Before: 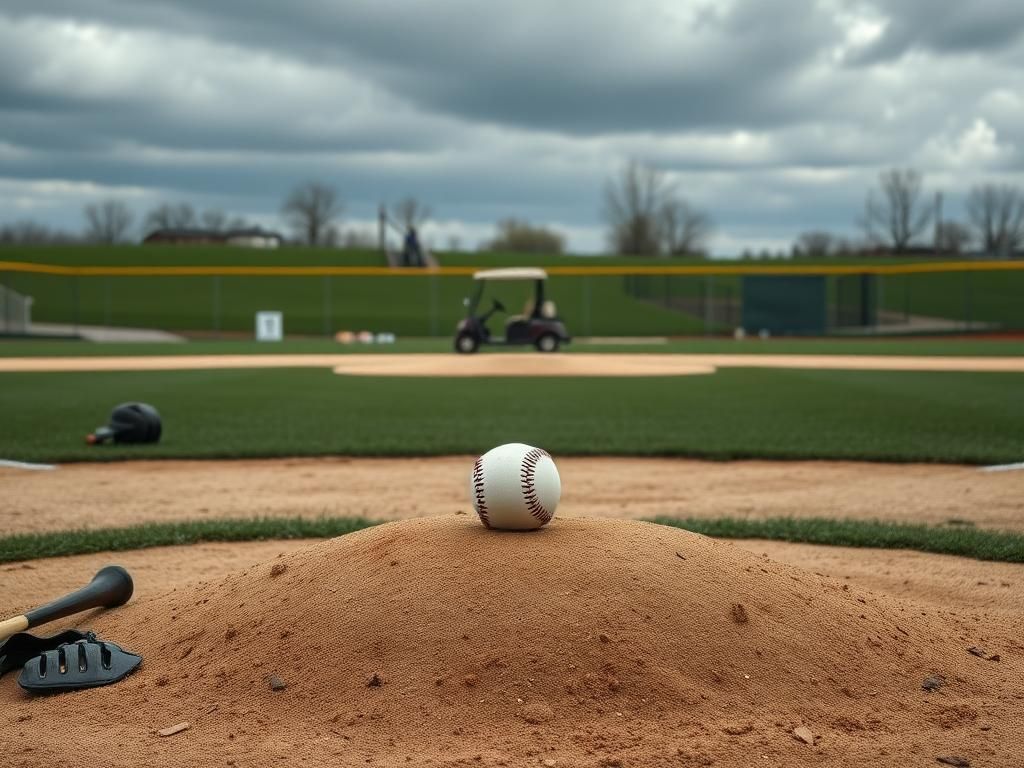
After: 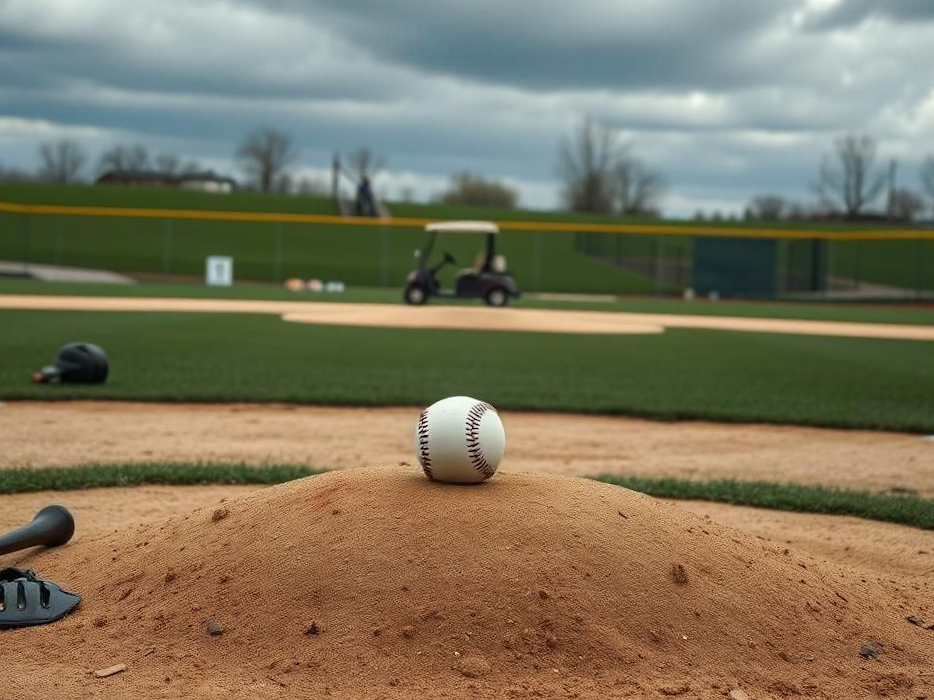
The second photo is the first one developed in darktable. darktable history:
crop and rotate: angle -1.96°, left 3.097%, top 4.154%, right 1.586%, bottom 0.529%
tone curve: curves: ch0 [(0, 0) (0.003, 0.003) (0.011, 0.011) (0.025, 0.024) (0.044, 0.043) (0.069, 0.068) (0.1, 0.098) (0.136, 0.133) (0.177, 0.174) (0.224, 0.22) (0.277, 0.272) (0.335, 0.329) (0.399, 0.391) (0.468, 0.459) (0.543, 0.545) (0.623, 0.625) (0.709, 0.711) (0.801, 0.802) (0.898, 0.898) (1, 1)], preserve colors none
